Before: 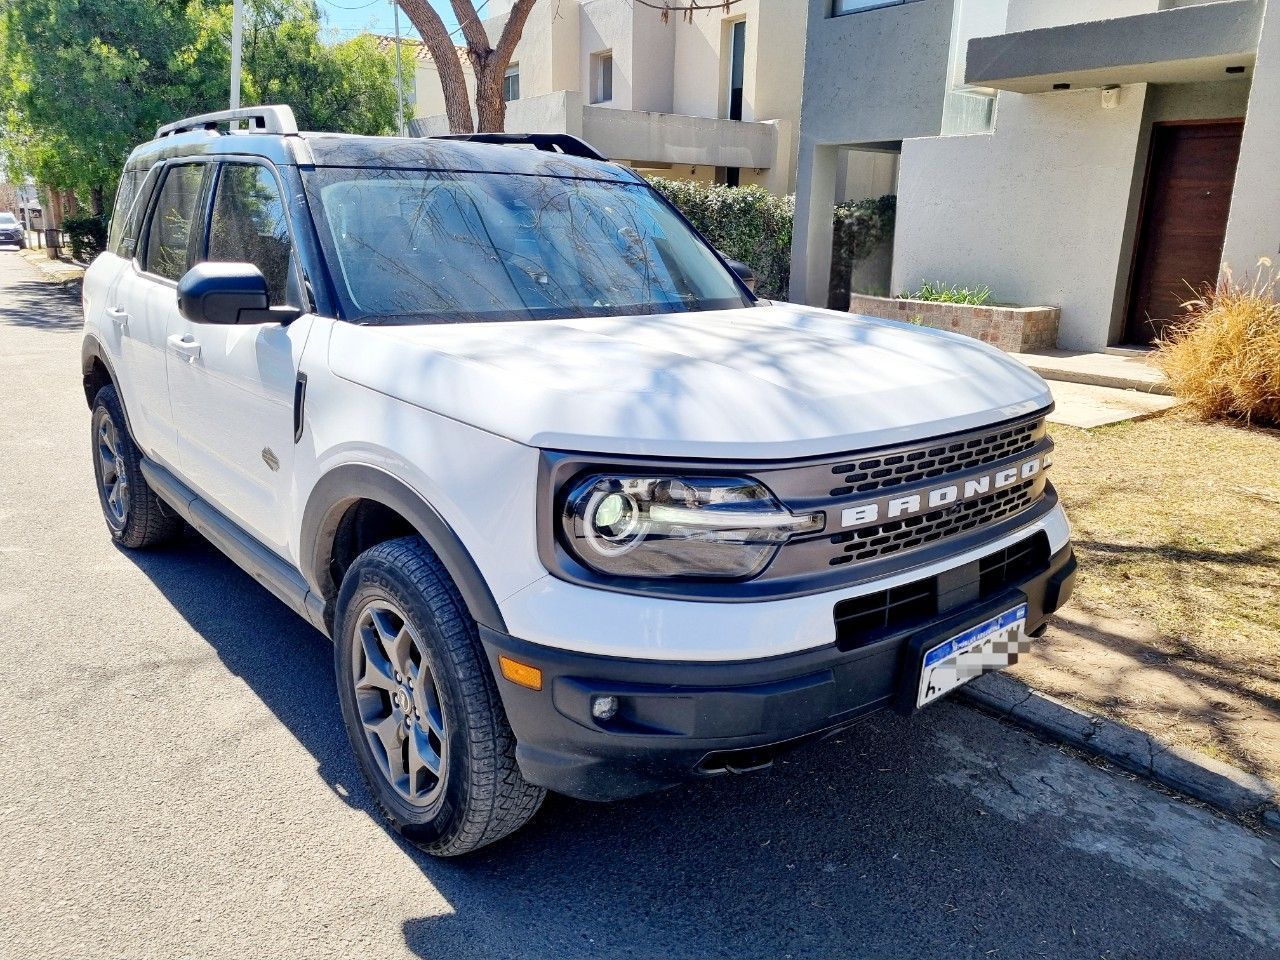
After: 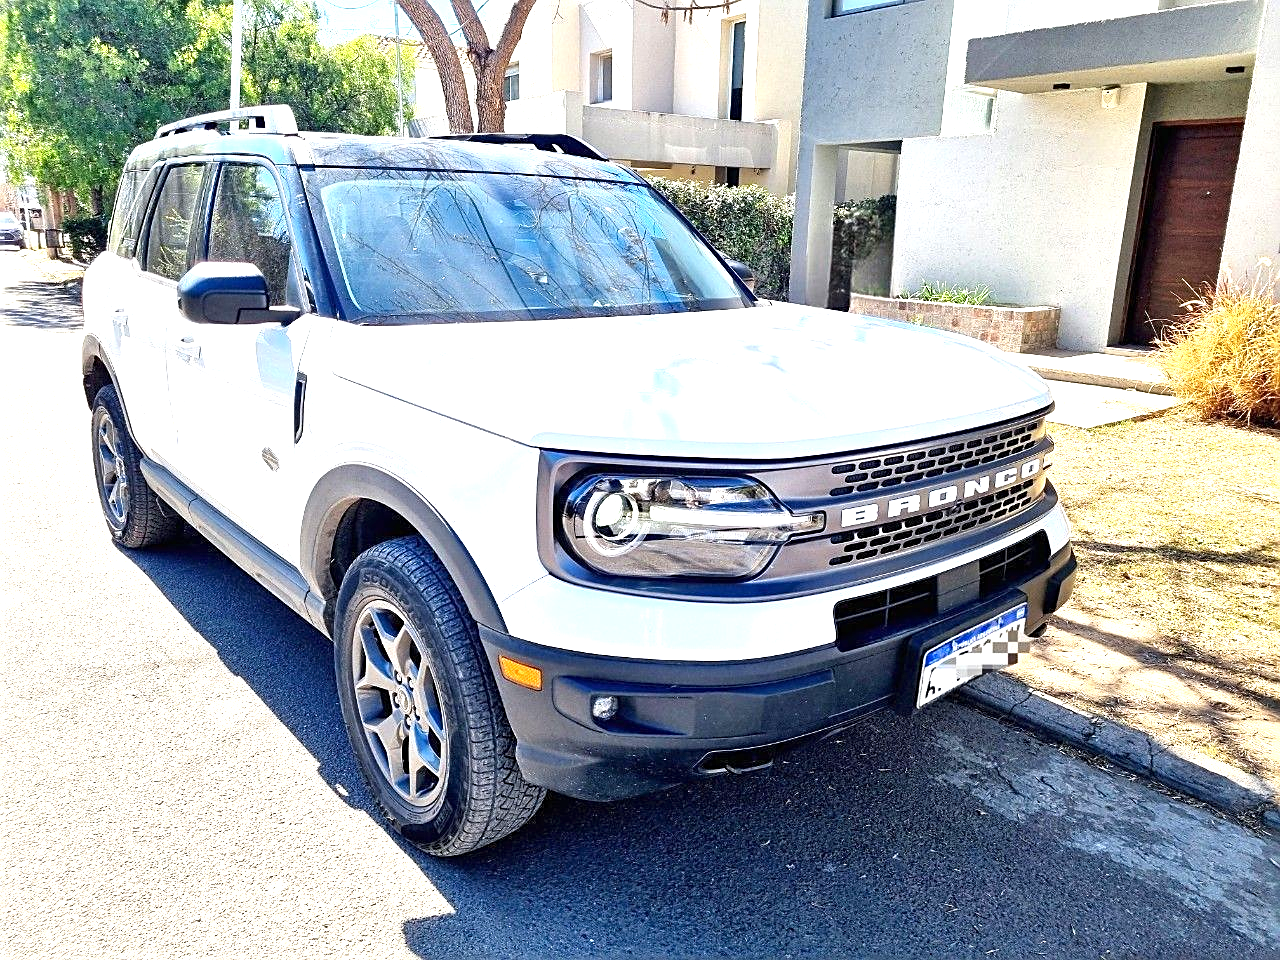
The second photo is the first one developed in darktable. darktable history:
exposure: black level correction 0, exposure 1.015 EV, compensate exposure bias true, compensate highlight preservation false
sharpen: on, module defaults
